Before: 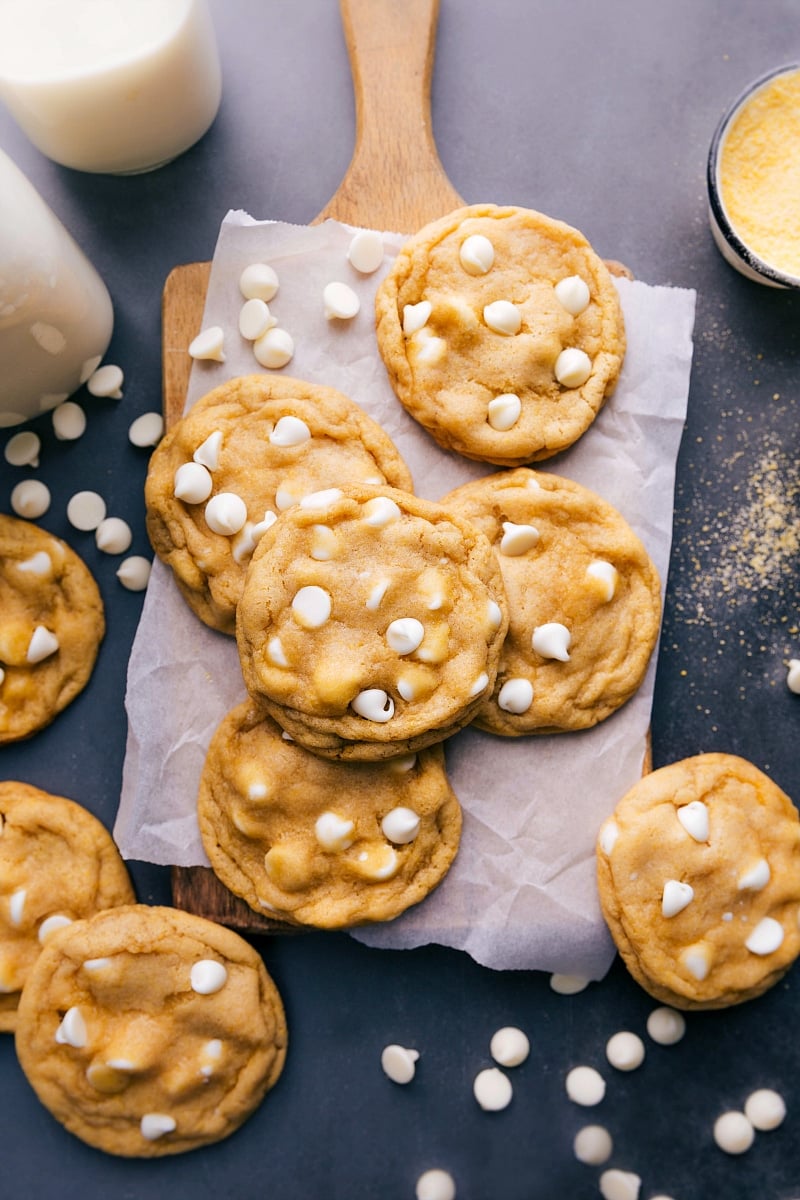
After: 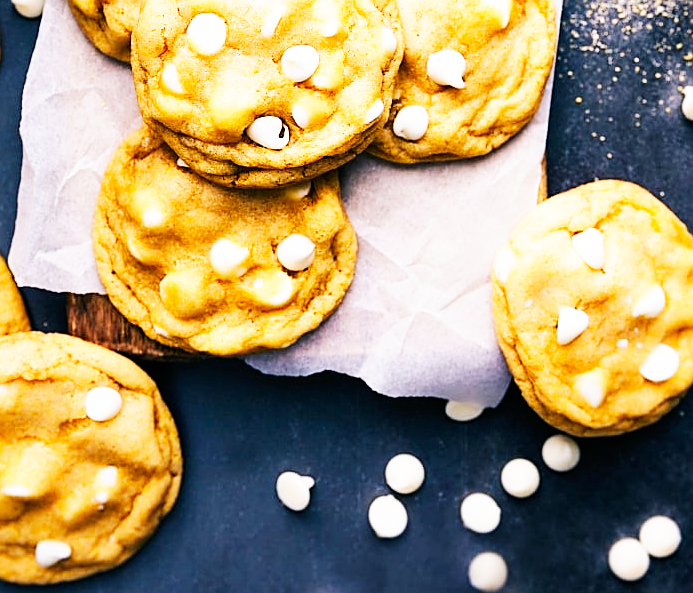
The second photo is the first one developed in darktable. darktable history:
base curve: curves: ch0 [(0, 0) (0.007, 0.004) (0.027, 0.03) (0.046, 0.07) (0.207, 0.54) (0.442, 0.872) (0.673, 0.972) (1, 1)], preserve colors none
crop and rotate: left 13.27%, top 47.833%, bottom 2.728%
sharpen: on, module defaults
